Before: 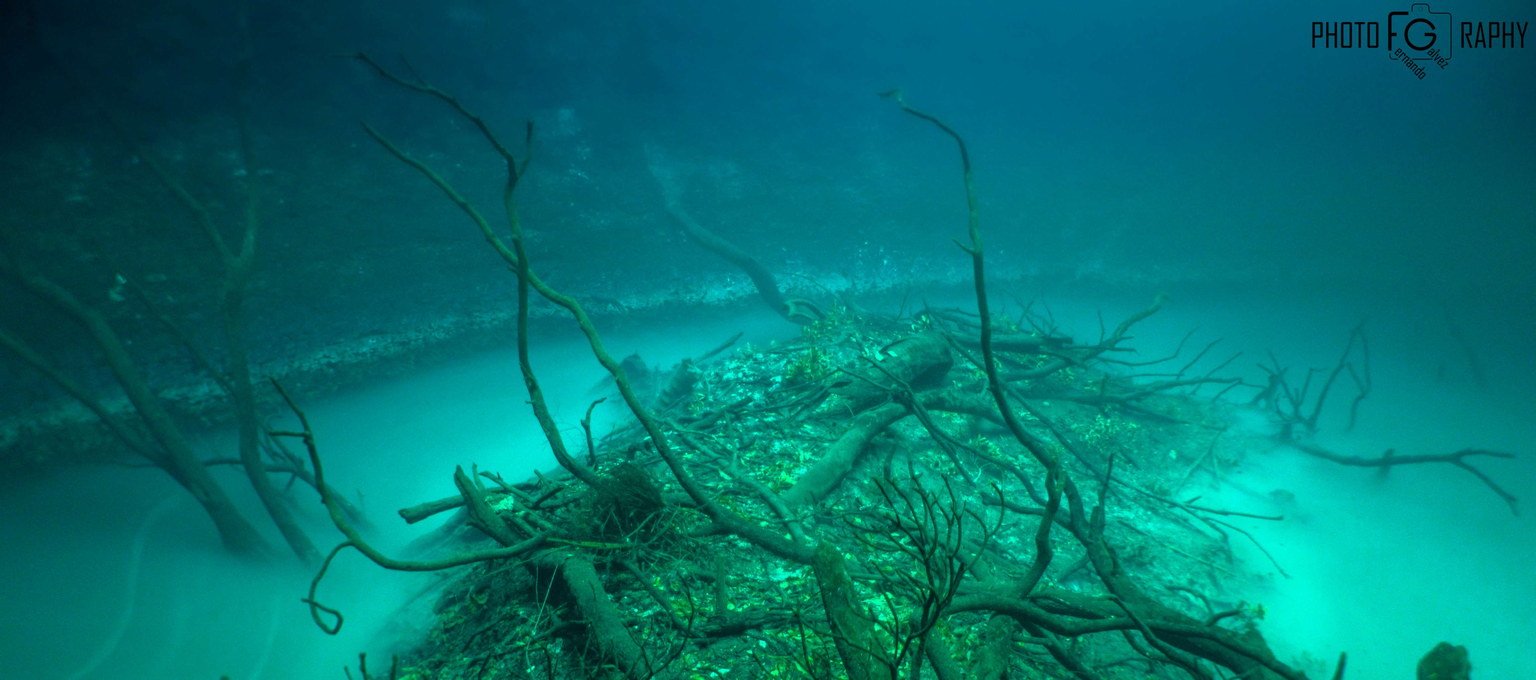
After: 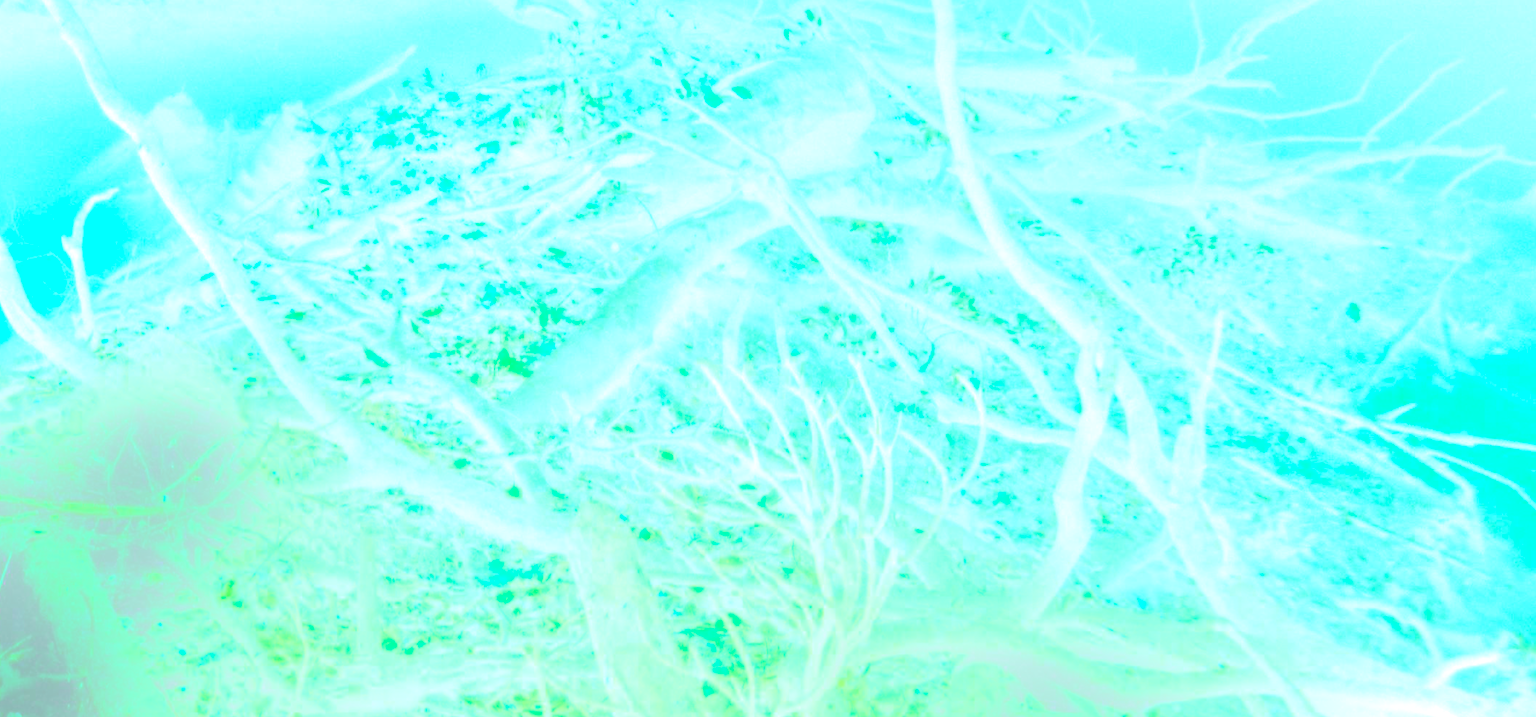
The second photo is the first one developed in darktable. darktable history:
bloom: size 25%, threshold 5%, strength 90%
graduated density: rotation -180°, offset 24.95
crop: left 35.976%, top 45.819%, right 18.162%, bottom 5.807%
exposure: black level correction 0.001, exposure 1.116 EV, compensate highlight preservation false
